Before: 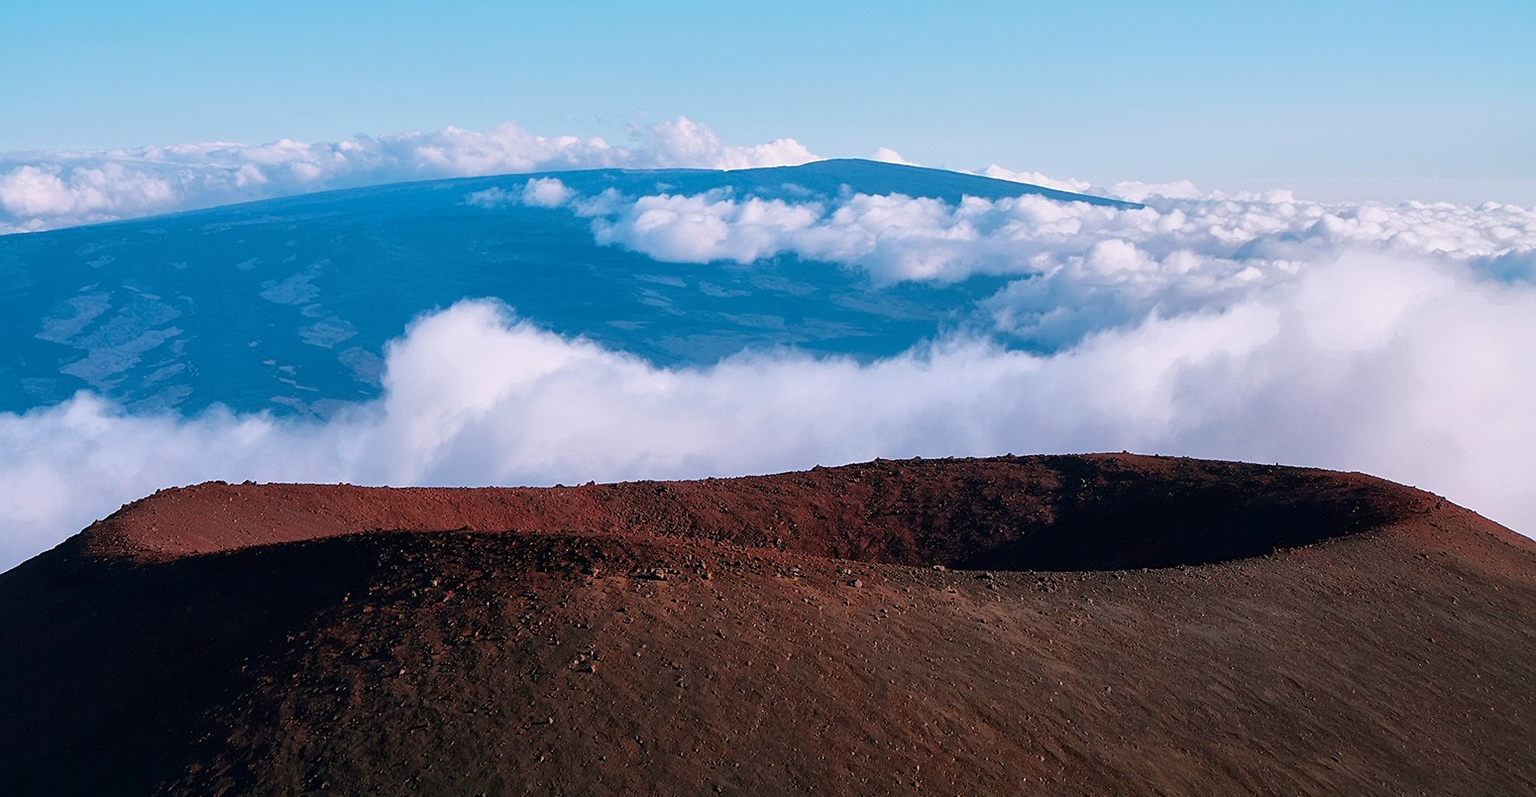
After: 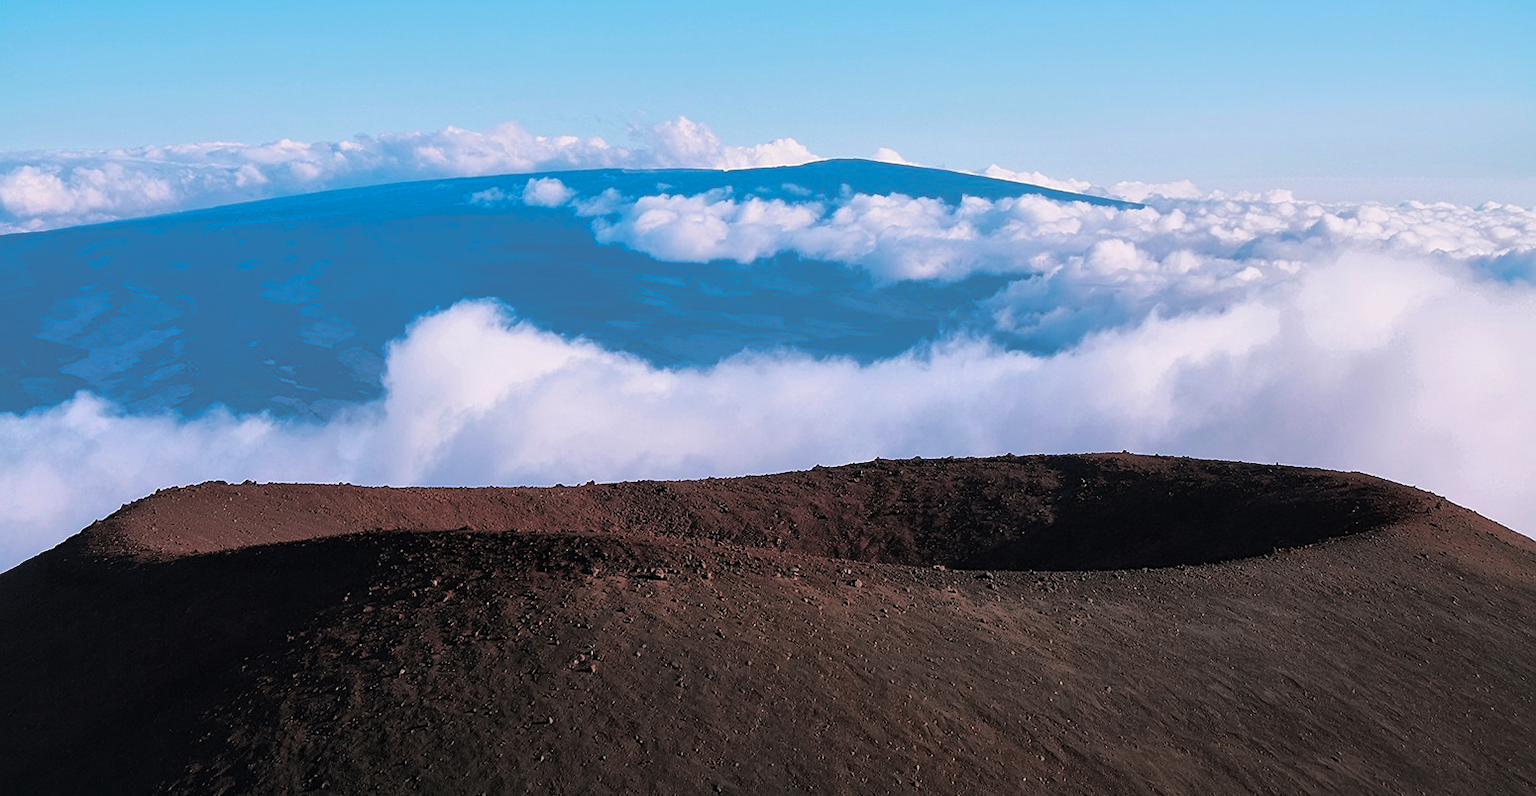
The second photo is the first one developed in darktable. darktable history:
split-toning: shadows › hue 36°, shadows › saturation 0.05, highlights › hue 10.8°, highlights › saturation 0.15, compress 40%
contrast brightness saturation: saturation 0.13
